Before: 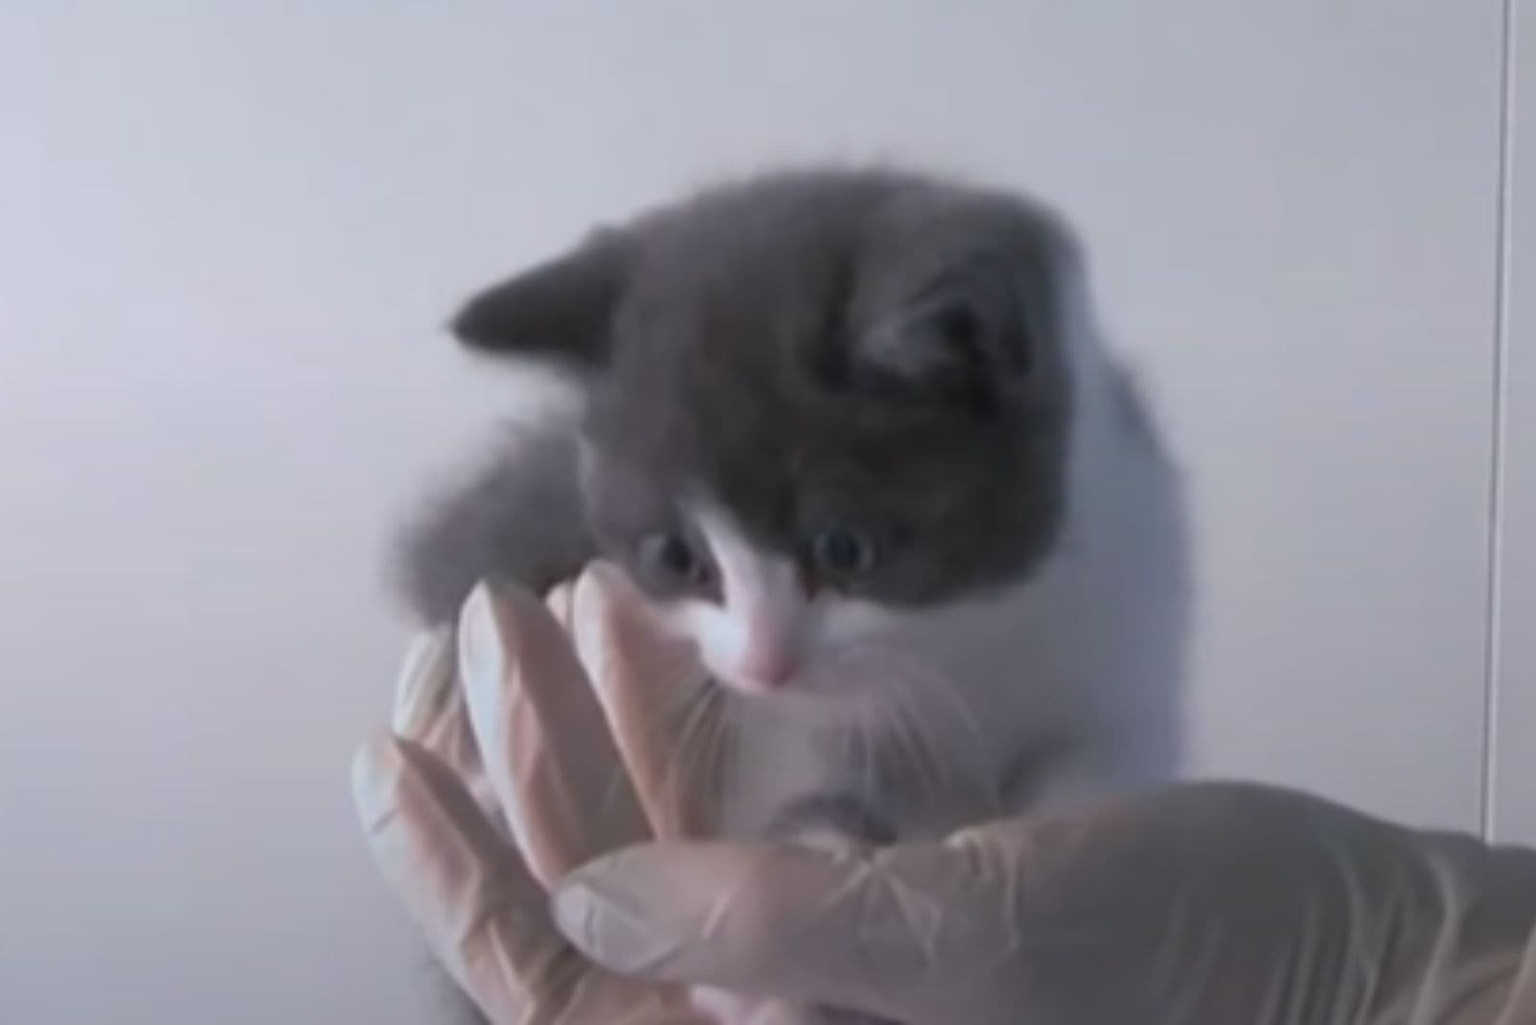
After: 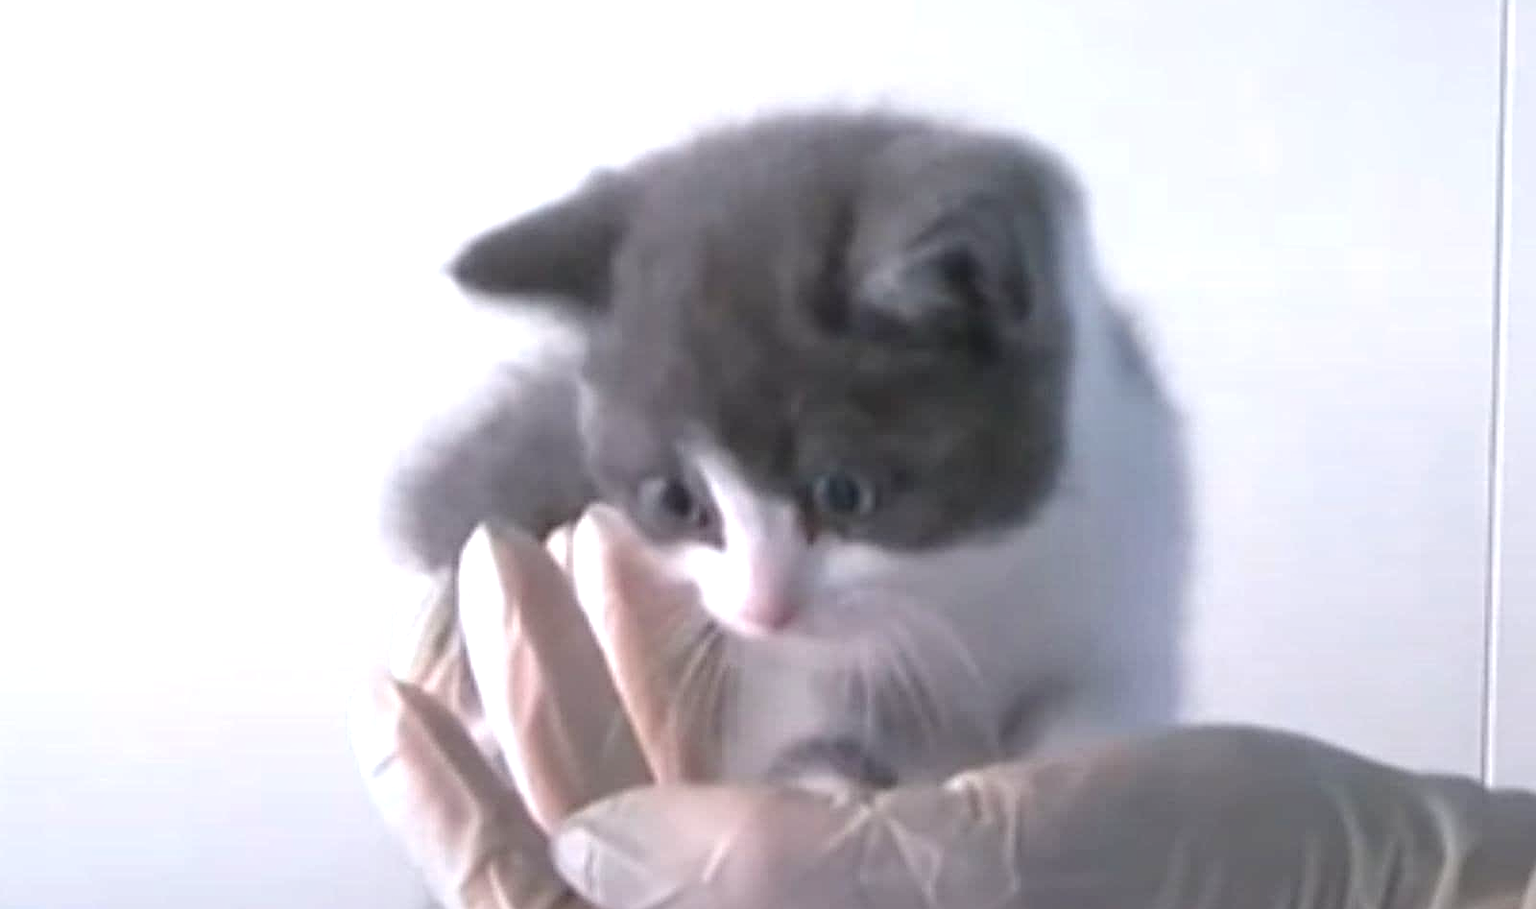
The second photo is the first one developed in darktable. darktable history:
sharpen: on, module defaults
crop and rotate: top 5.613%, bottom 5.655%
local contrast: on, module defaults
exposure: black level correction 0, exposure 1.099 EV, compensate highlight preservation false
